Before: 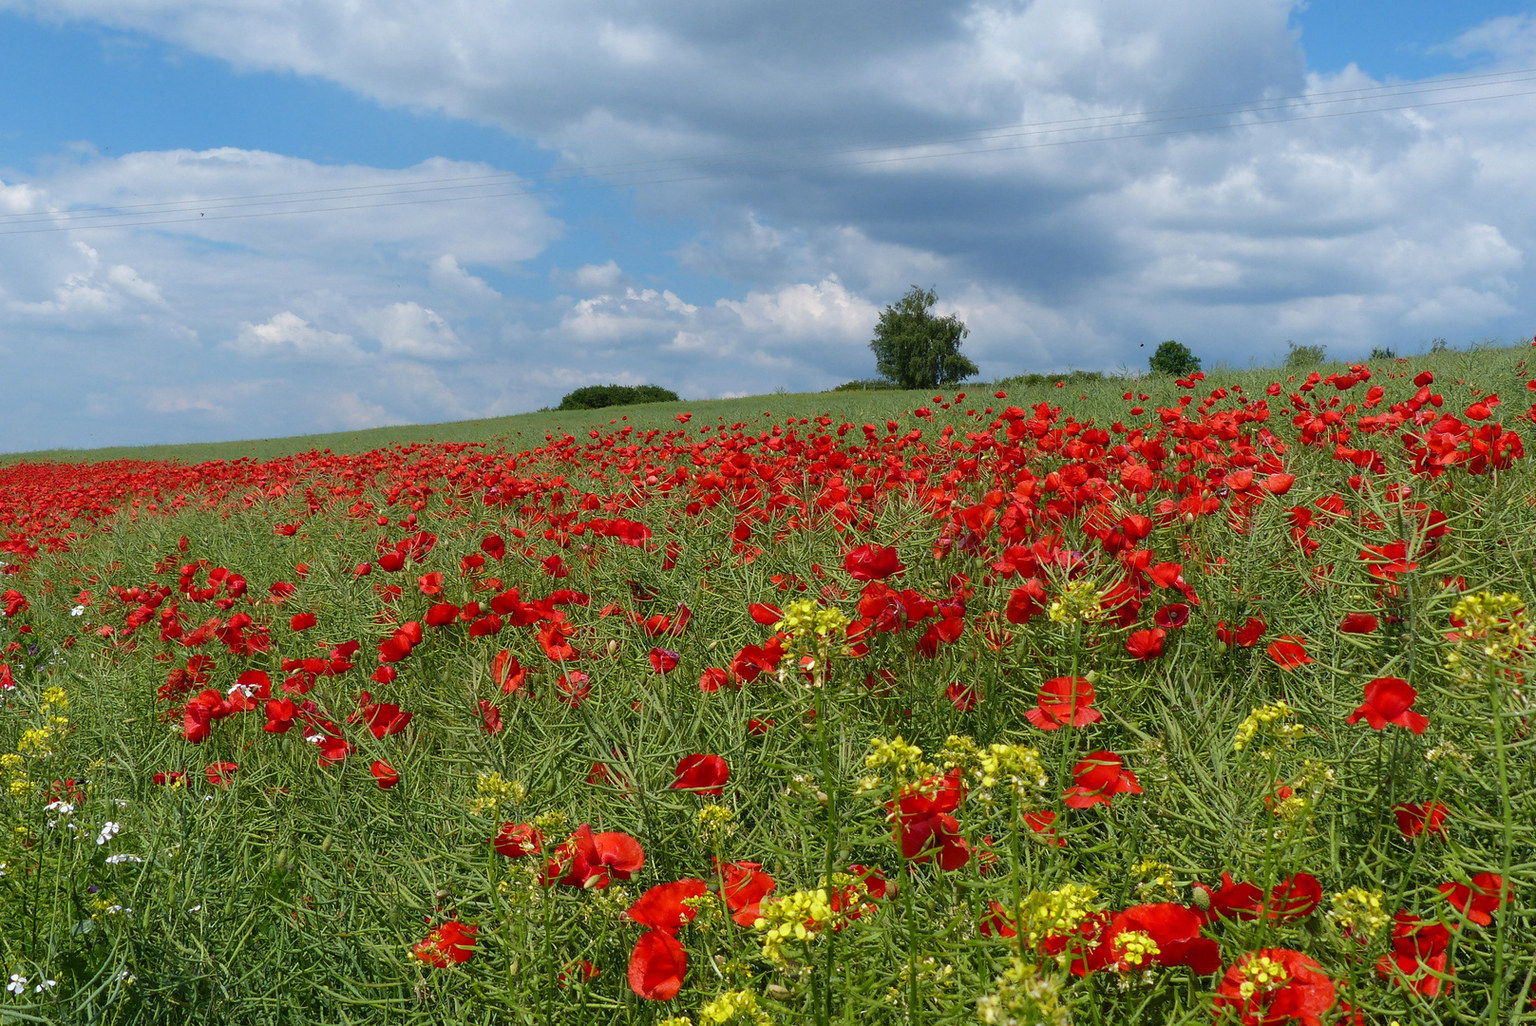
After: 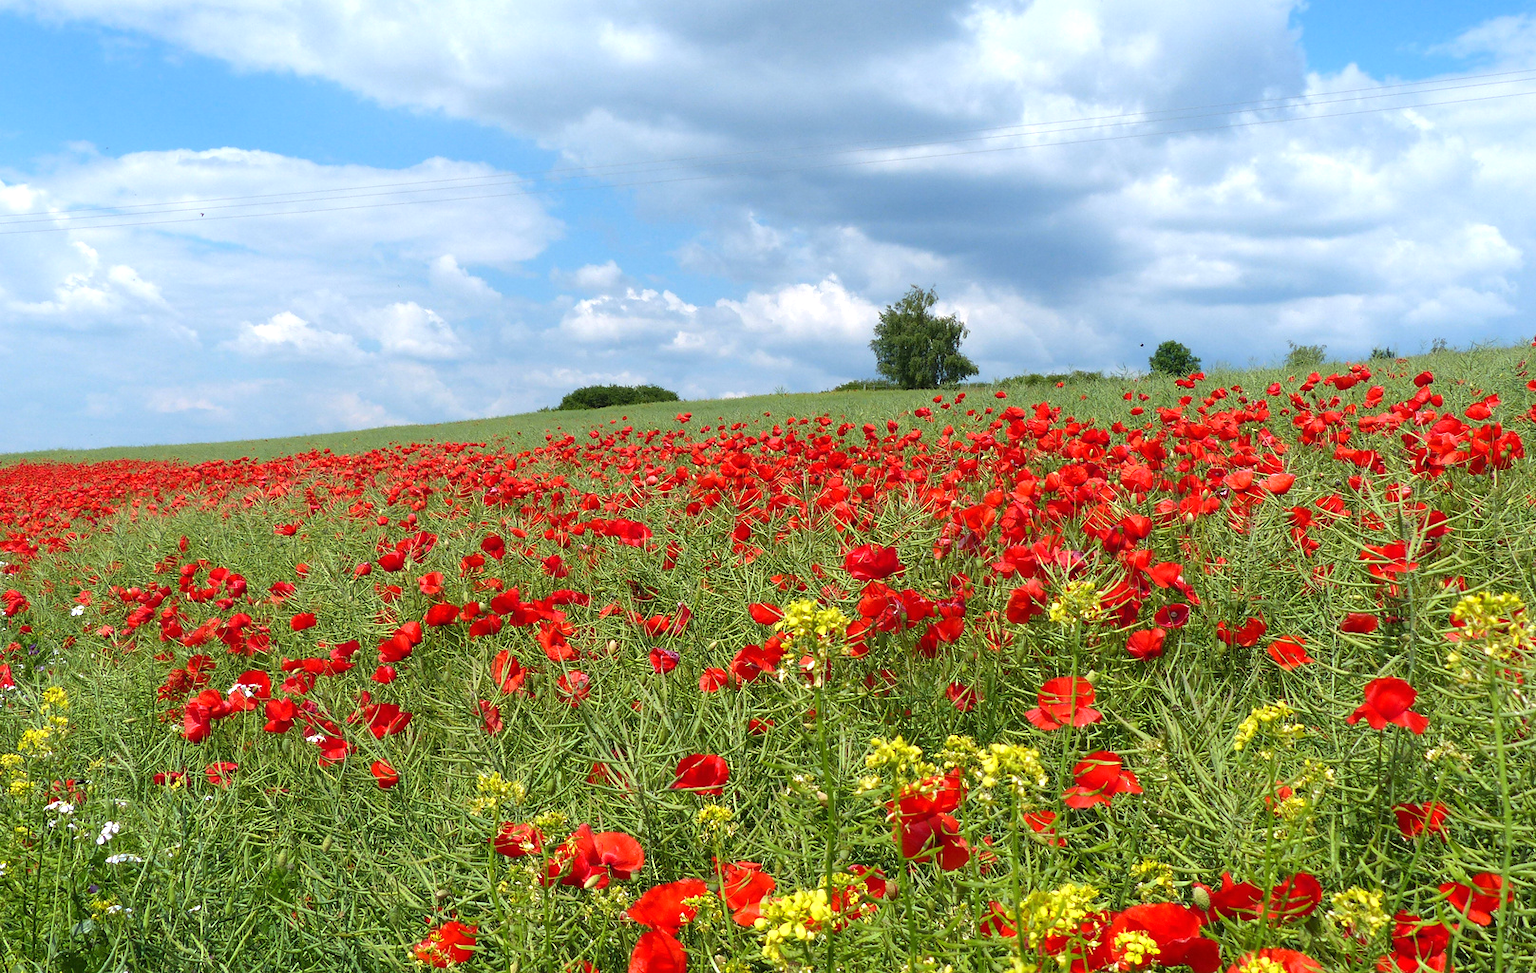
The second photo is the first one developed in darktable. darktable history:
crop and rotate: top 0.009%, bottom 5.053%
exposure: black level correction 0, exposure 0.697 EV, compensate highlight preservation false
